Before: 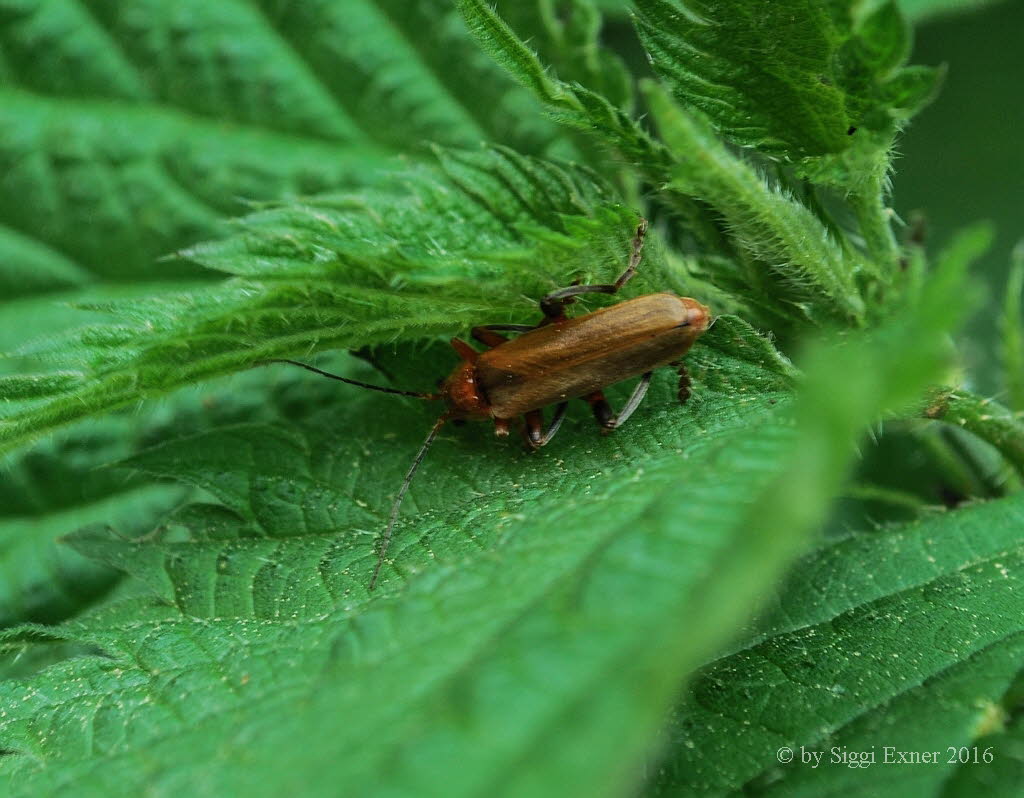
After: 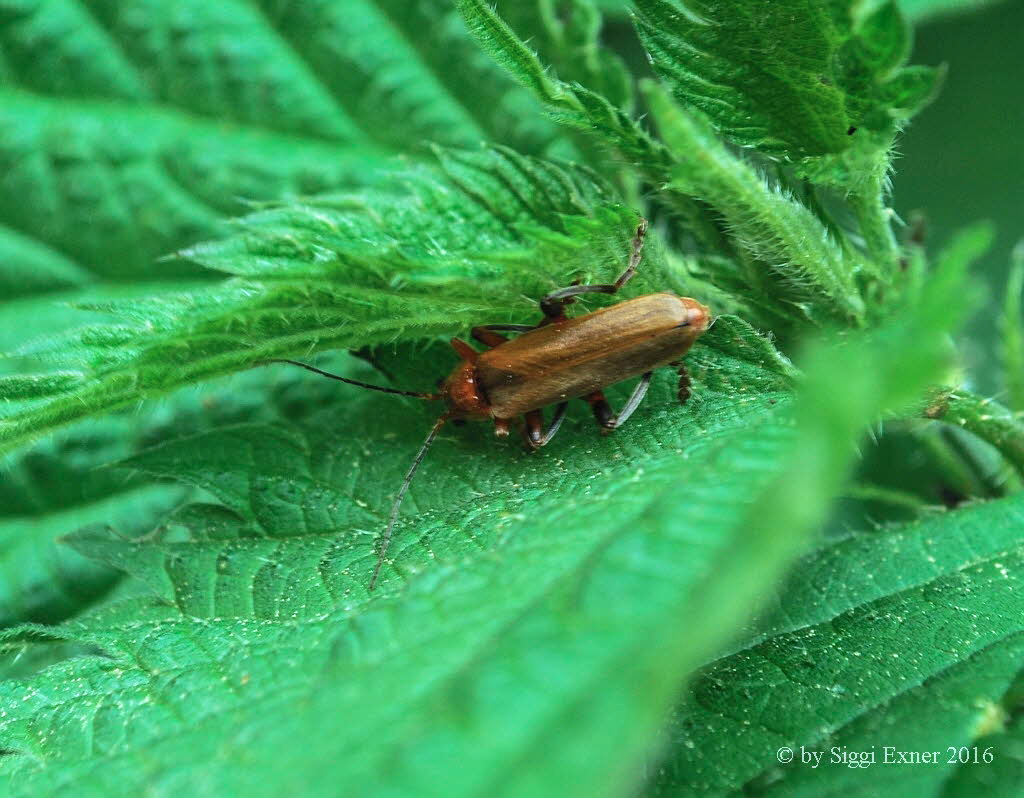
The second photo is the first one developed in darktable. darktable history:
local contrast: mode bilateral grid, contrast 100, coarseness 100, detail 91%, midtone range 0.2
exposure: black level correction 0, exposure 0.691 EV, compensate highlight preservation false
color calibration: x 0.37, y 0.382, temperature 4318.55 K
